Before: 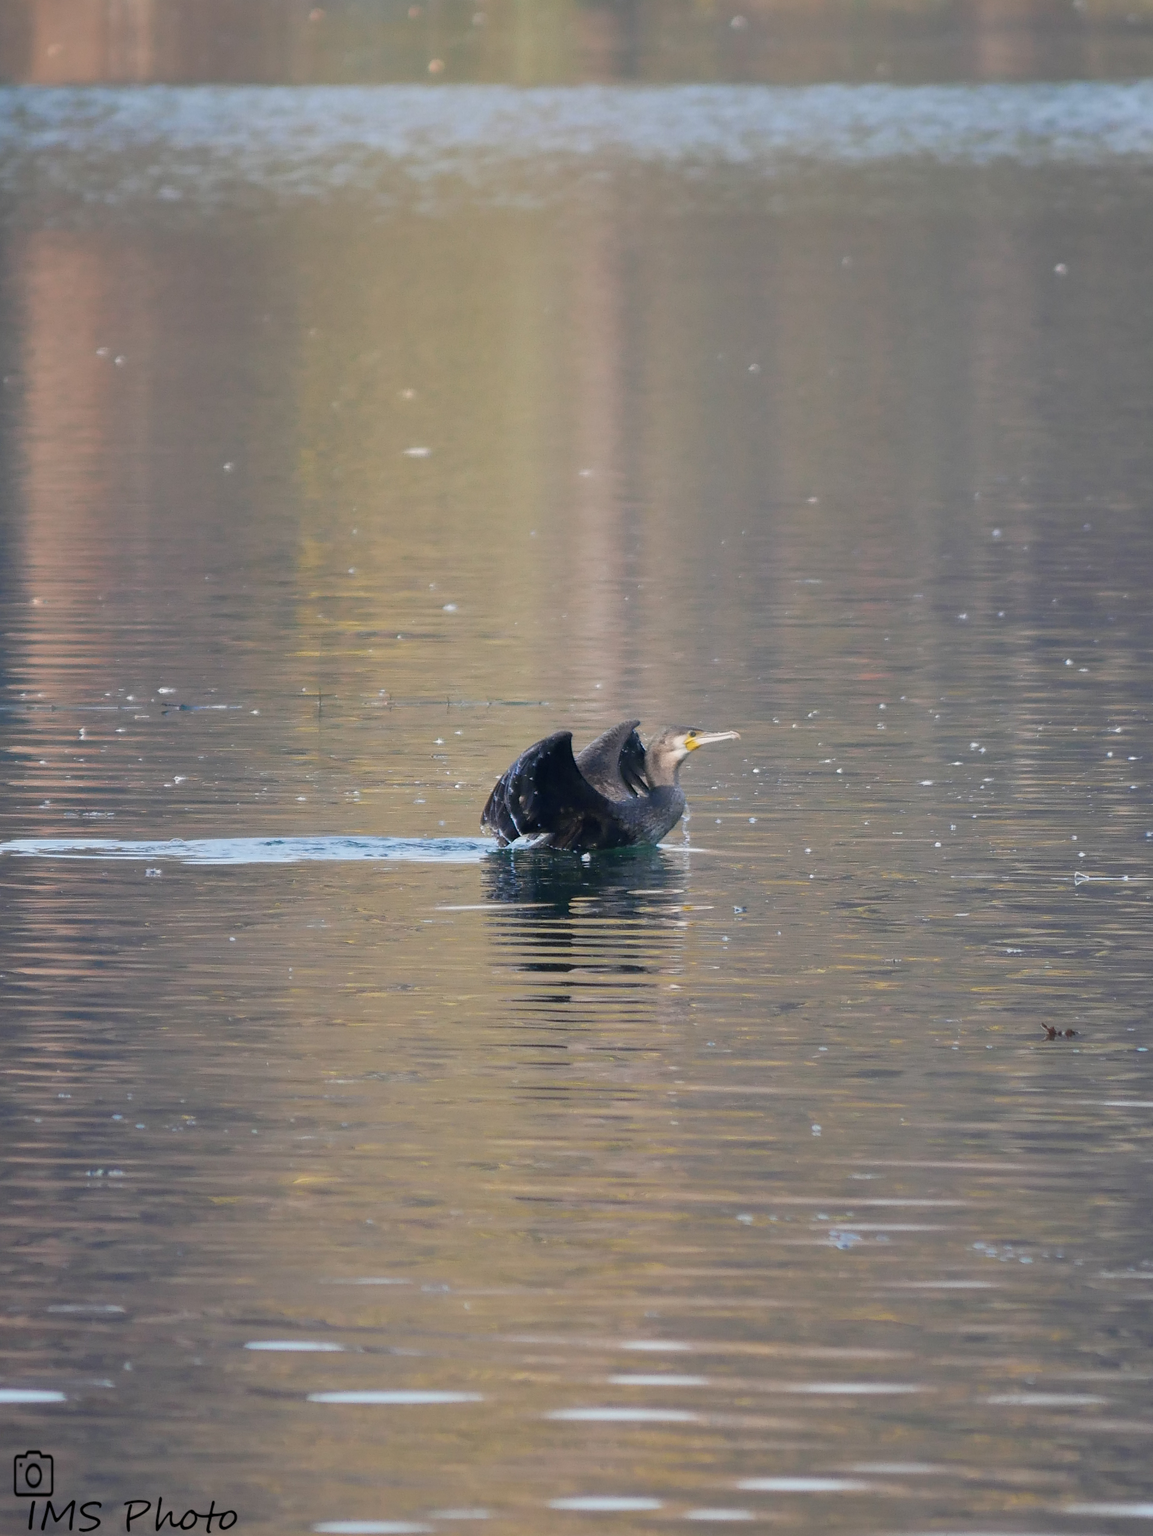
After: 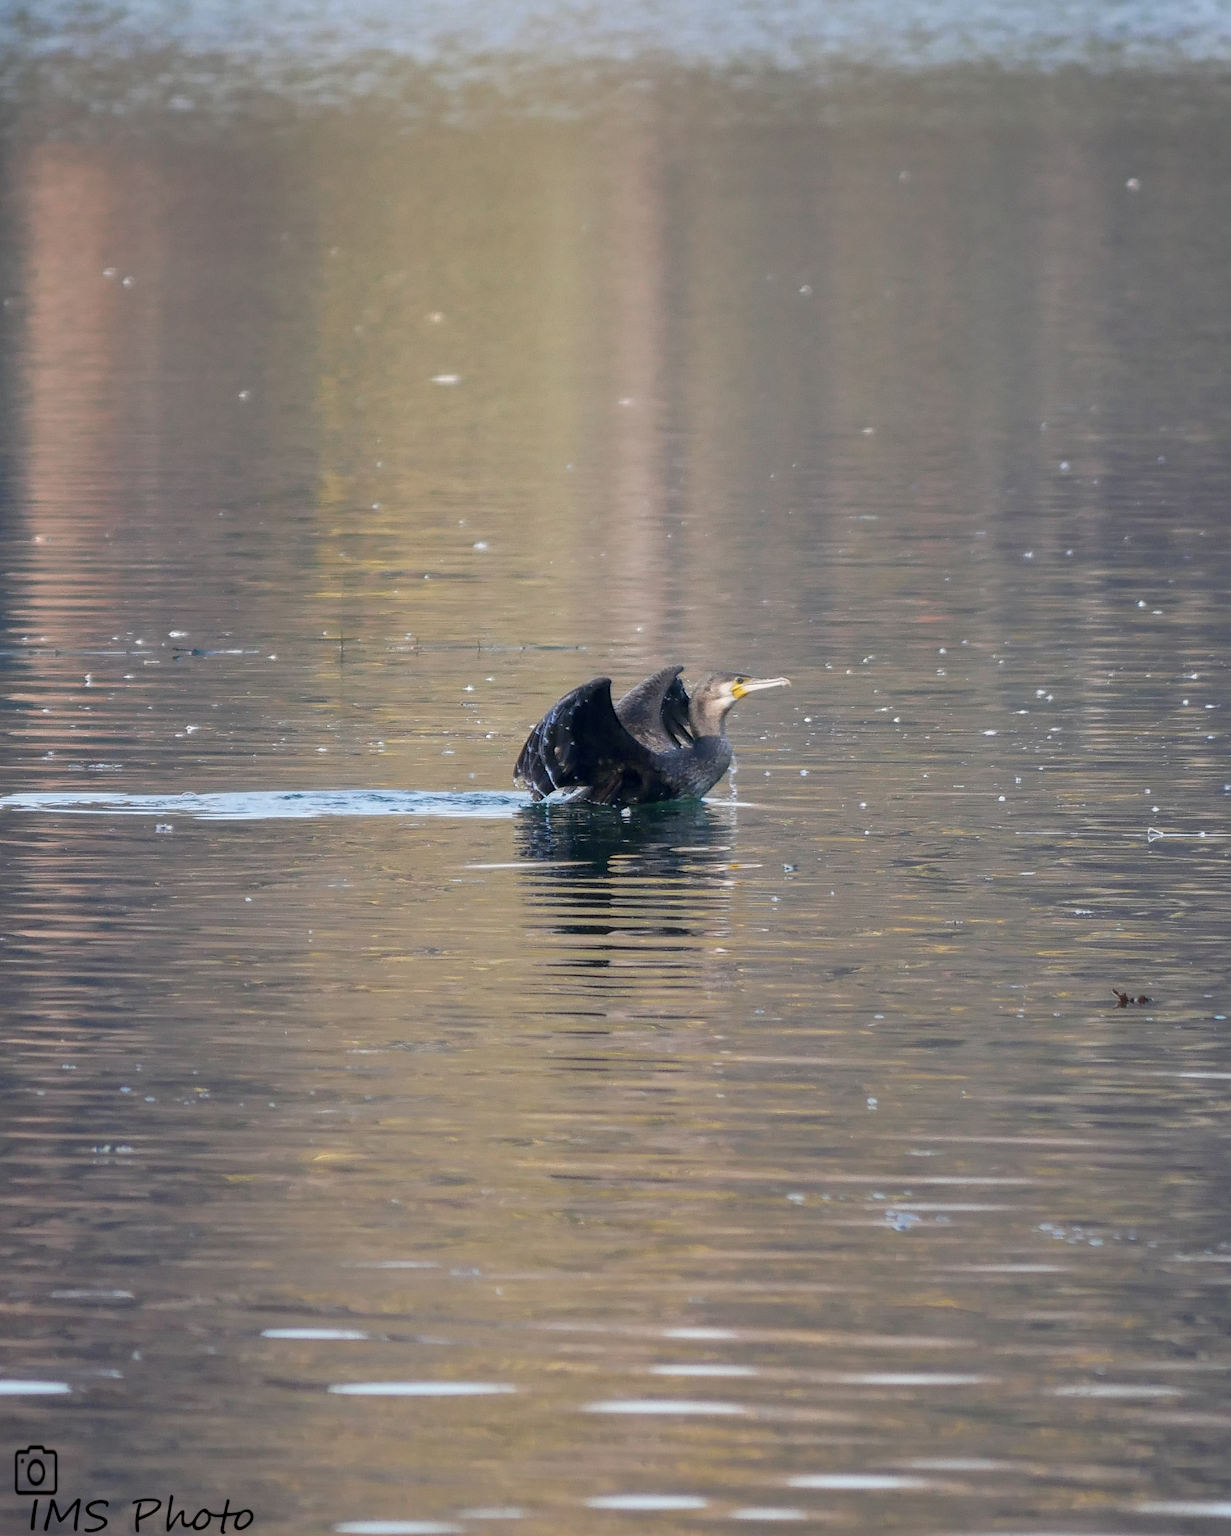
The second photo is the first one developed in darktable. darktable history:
local contrast: on, module defaults
crop and rotate: top 6.303%
